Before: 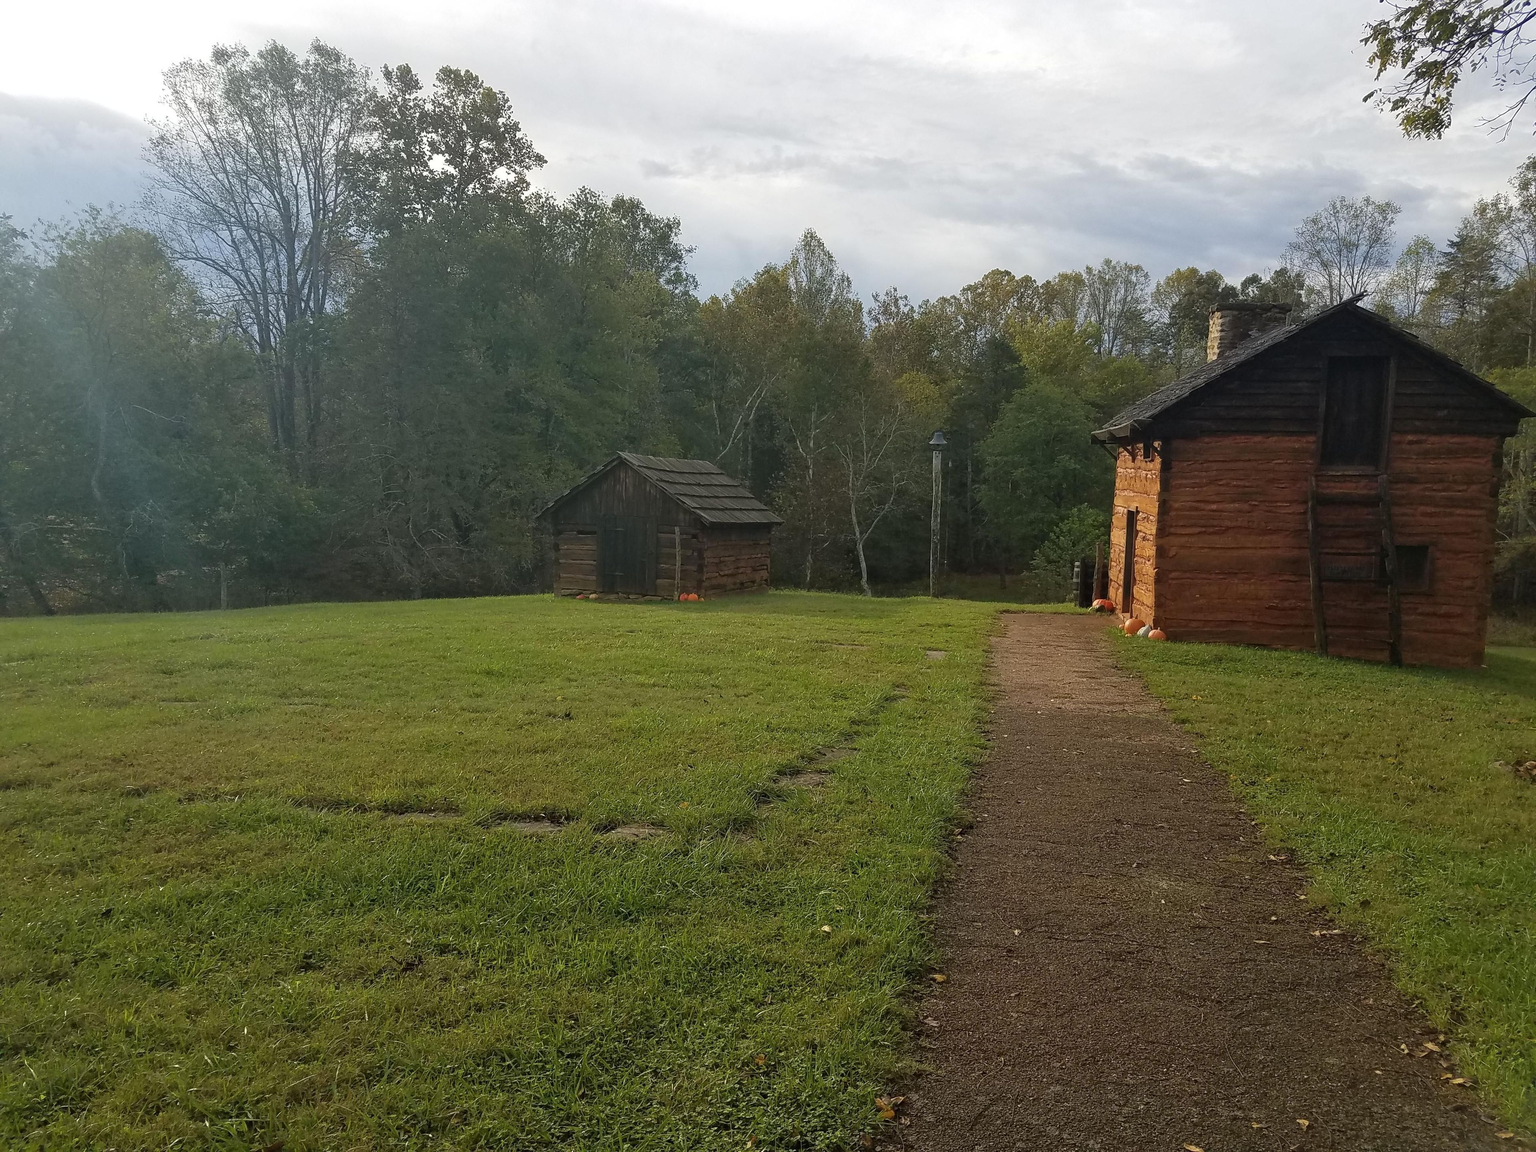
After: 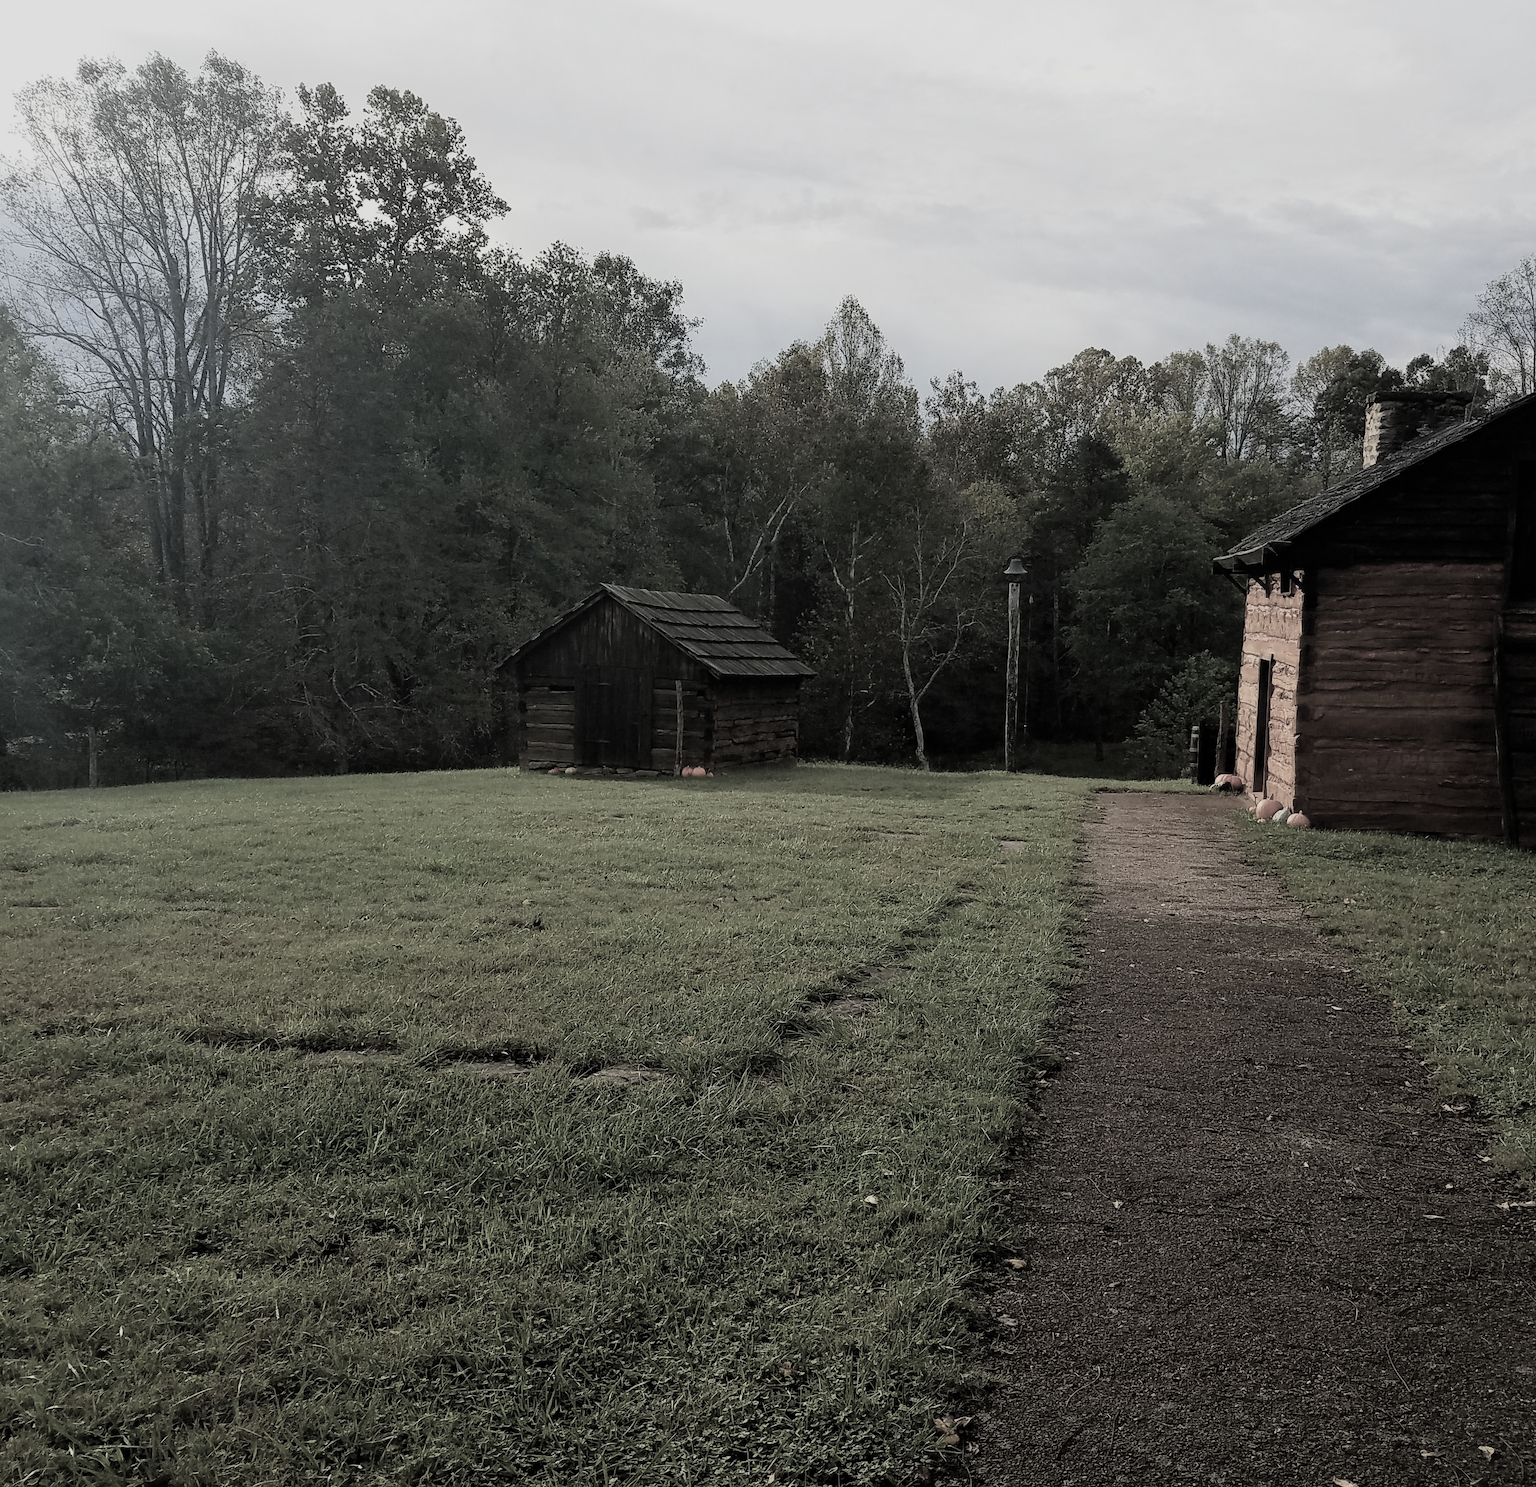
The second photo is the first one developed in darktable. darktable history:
crop: left 9.899%, right 12.676%
filmic rgb: black relative exposure -5.12 EV, white relative exposure 3.98 EV, hardness 2.89, contrast 1.386, highlights saturation mix -30.58%, color science v5 (2021), contrast in shadows safe, contrast in highlights safe
